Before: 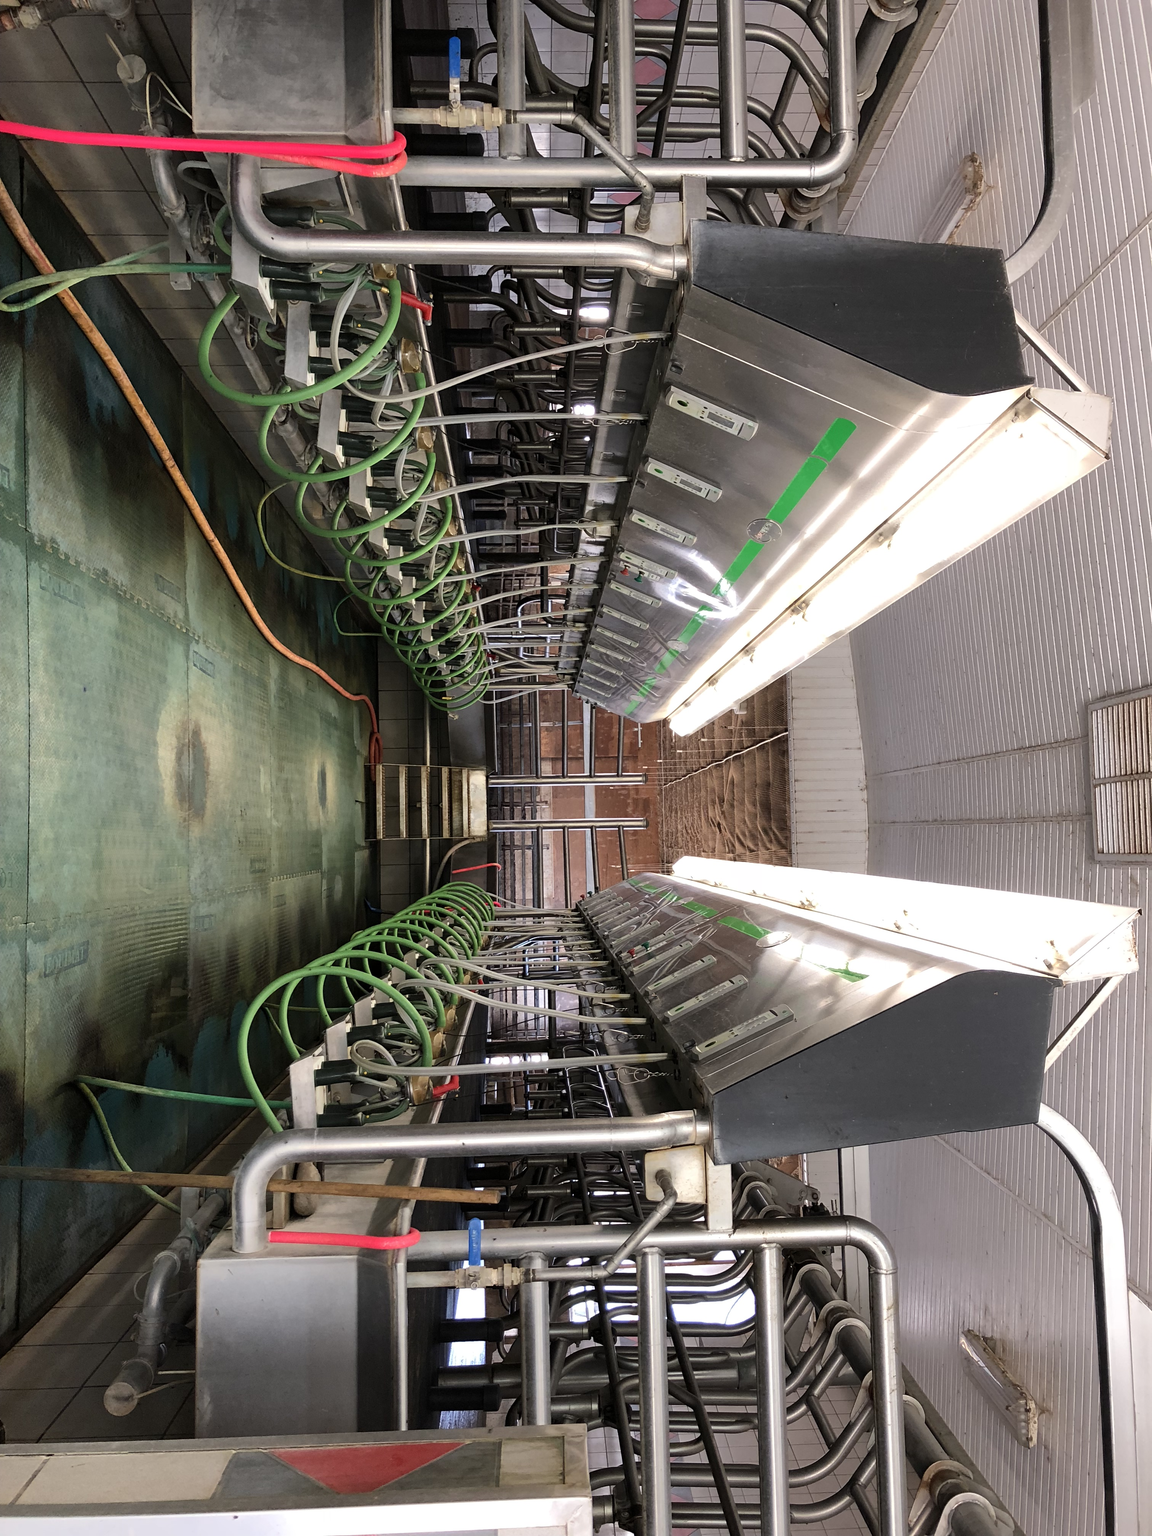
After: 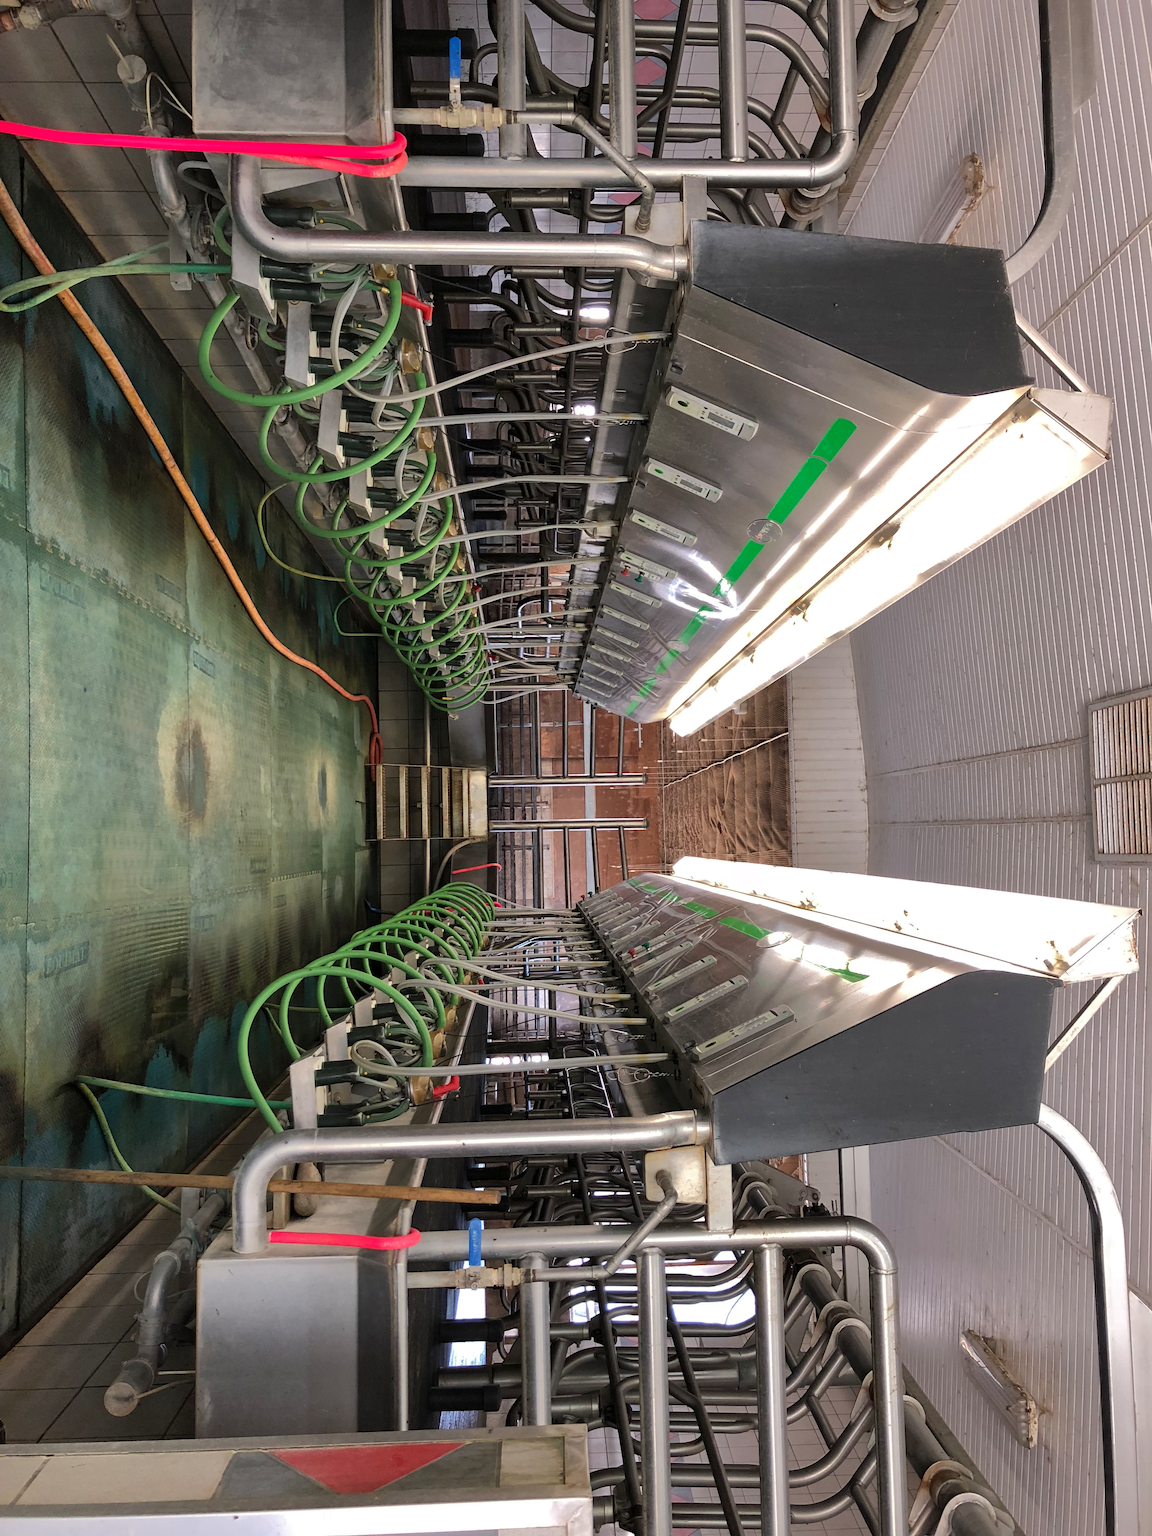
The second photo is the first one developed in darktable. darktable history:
shadows and highlights: shadows 39.48, highlights -59.98
